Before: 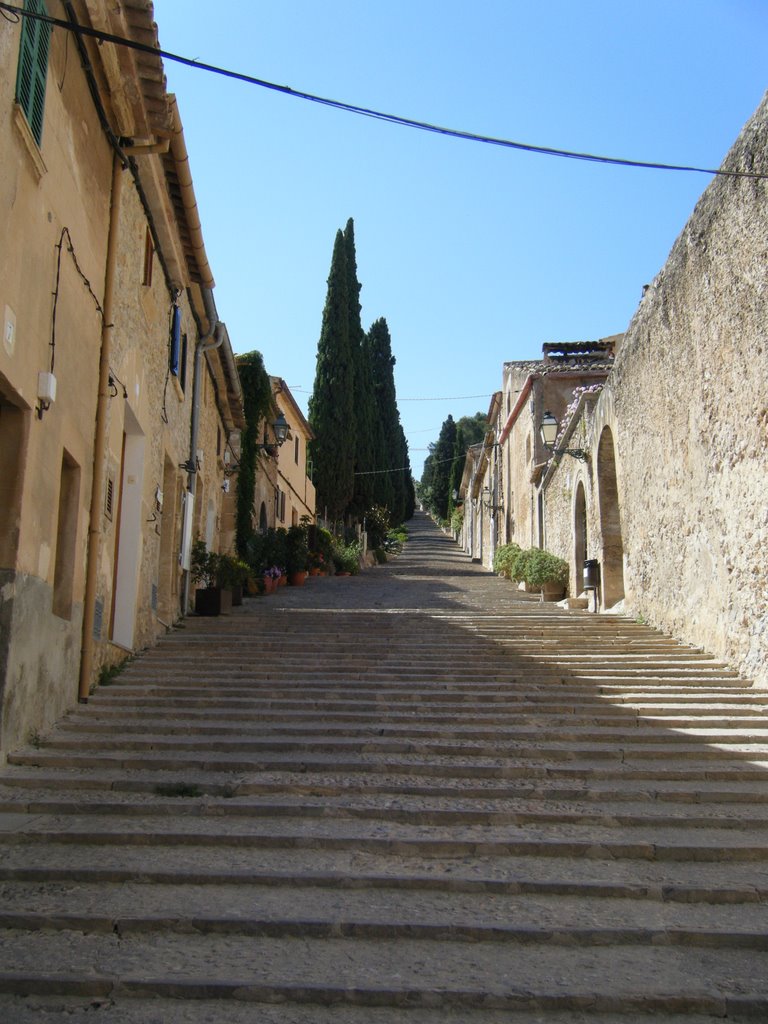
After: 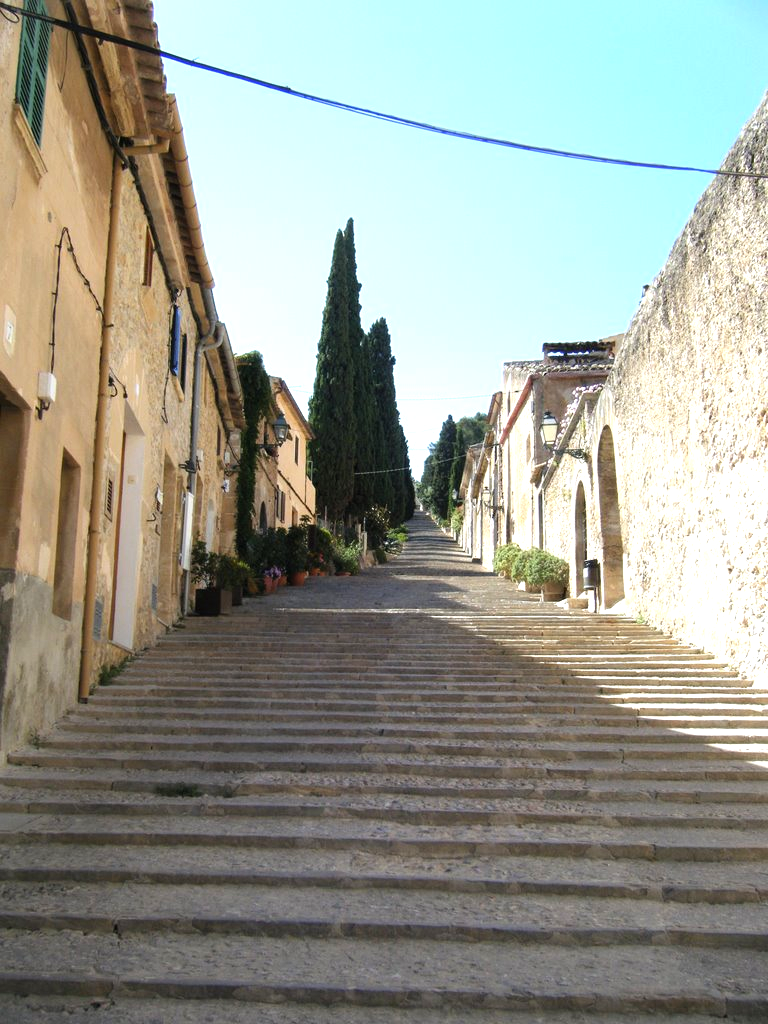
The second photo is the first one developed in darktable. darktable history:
exposure: exposure 0.582 EV, compensate highlight preservation false
tone equalizer: -8 EV -0.403 EV, -7 EV -0.42 EV, -6 EV -0.336 EV, -5 EV -0.218 EV, -3 EV 0.203 EV, -2 EV 0.336 EV, -1 EV 0.386 EV, +0 EV 0.401 EV
